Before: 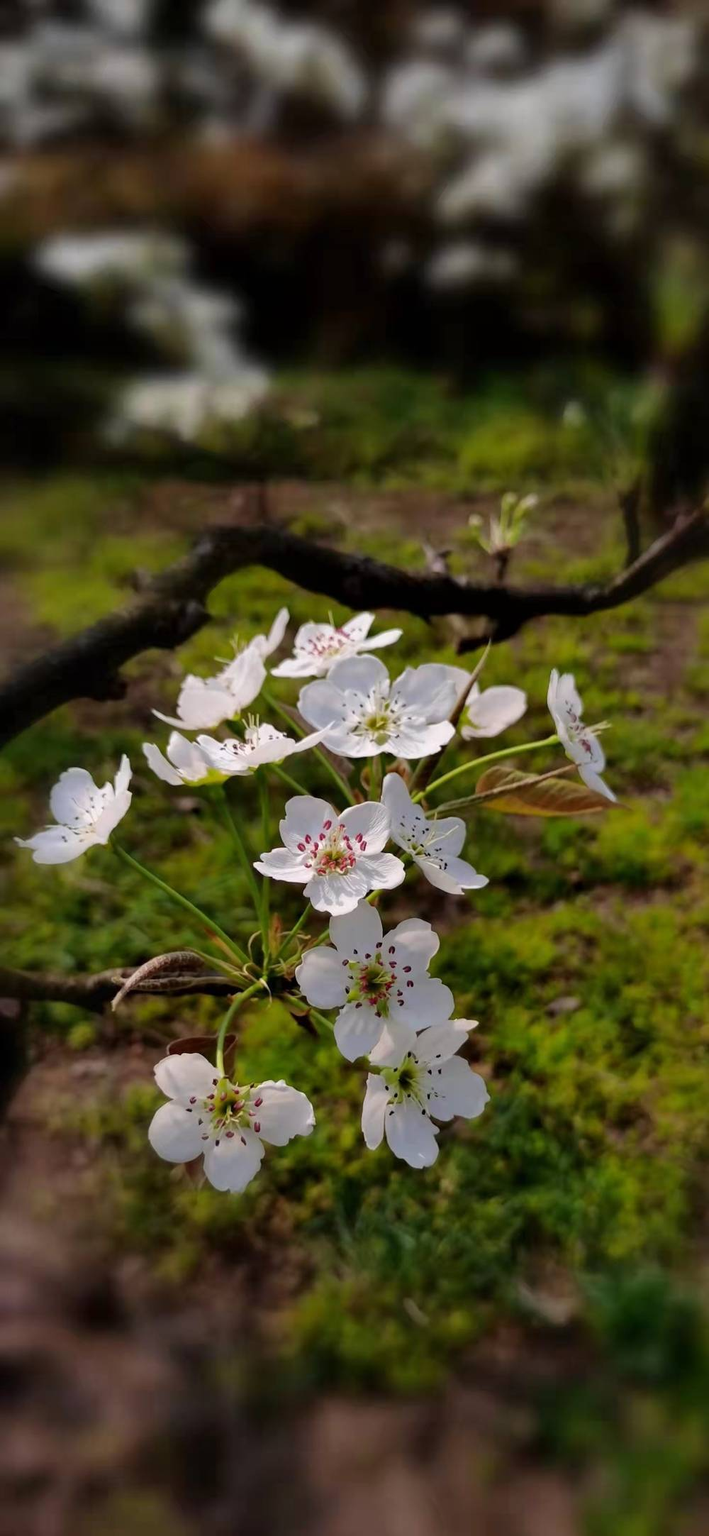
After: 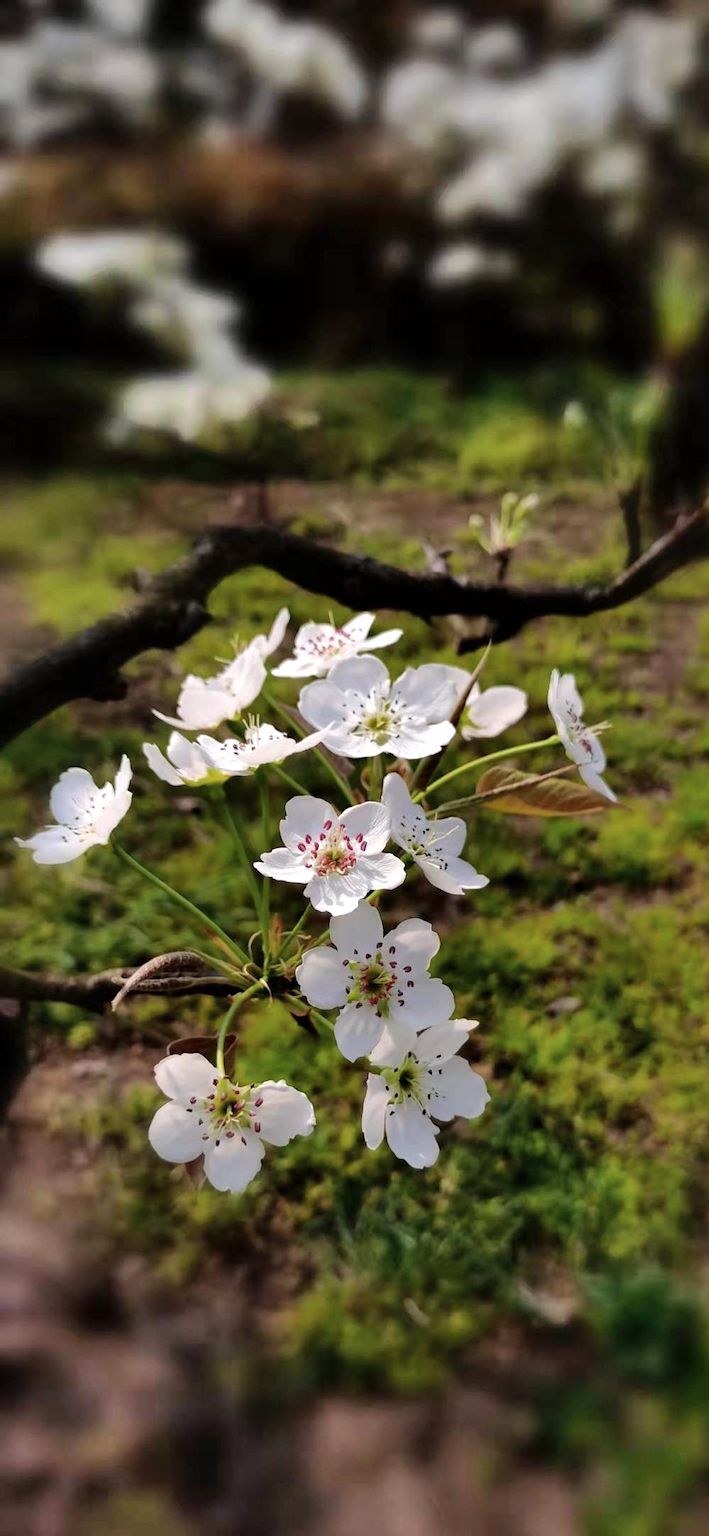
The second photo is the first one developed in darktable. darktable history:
tone equalizer: -8 EV -0.432 EV, -7 EV -0.421 EV, -6 EV -0.299 EV, -5 EV -0.259 EV, -3 EV 0.219 EV, -2 EV 0.338 EV, -1 EV 0.384 EV, +0 EV 0.414 EV
shadows and highlights: radius 134.86, highlights color adjustment 39.31%, soften with gaussian
contrast brightness saturation: saturation -0.099
